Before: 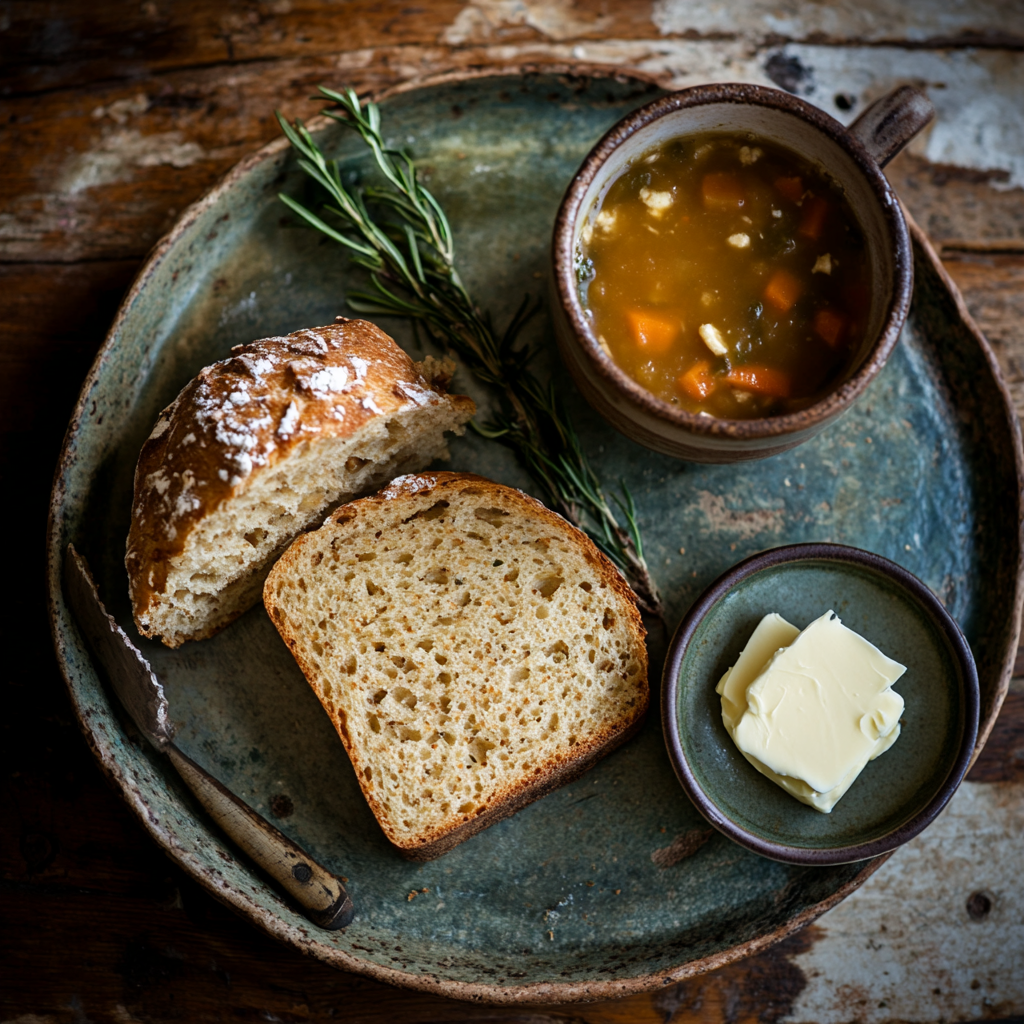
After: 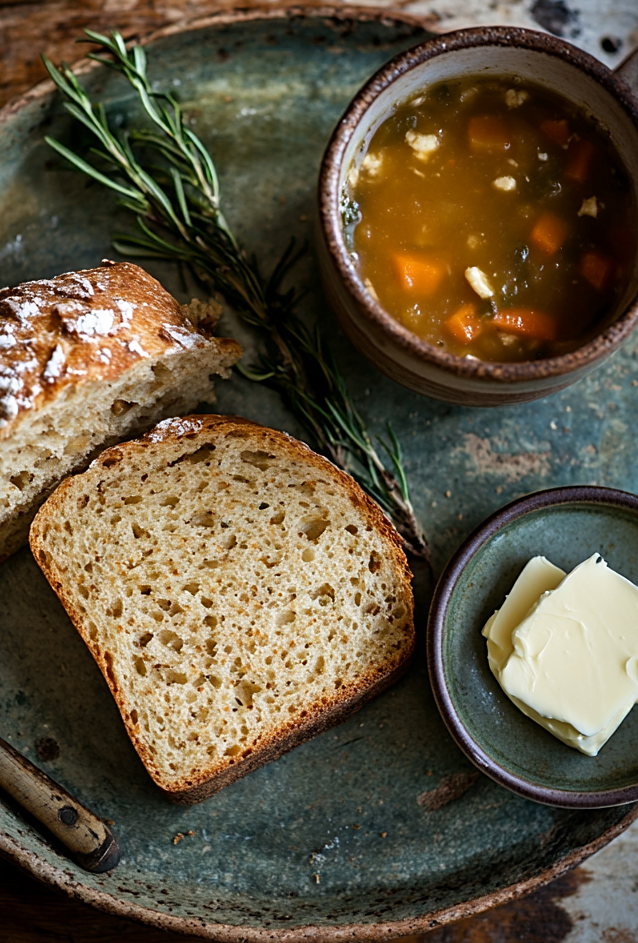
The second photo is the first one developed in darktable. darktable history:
crop and rotate: left 22.918%, top 5.629%, right 14.711%, bottom 2.247%
sharpen: radius 1.864, amount 0.398, threshold 1.271
